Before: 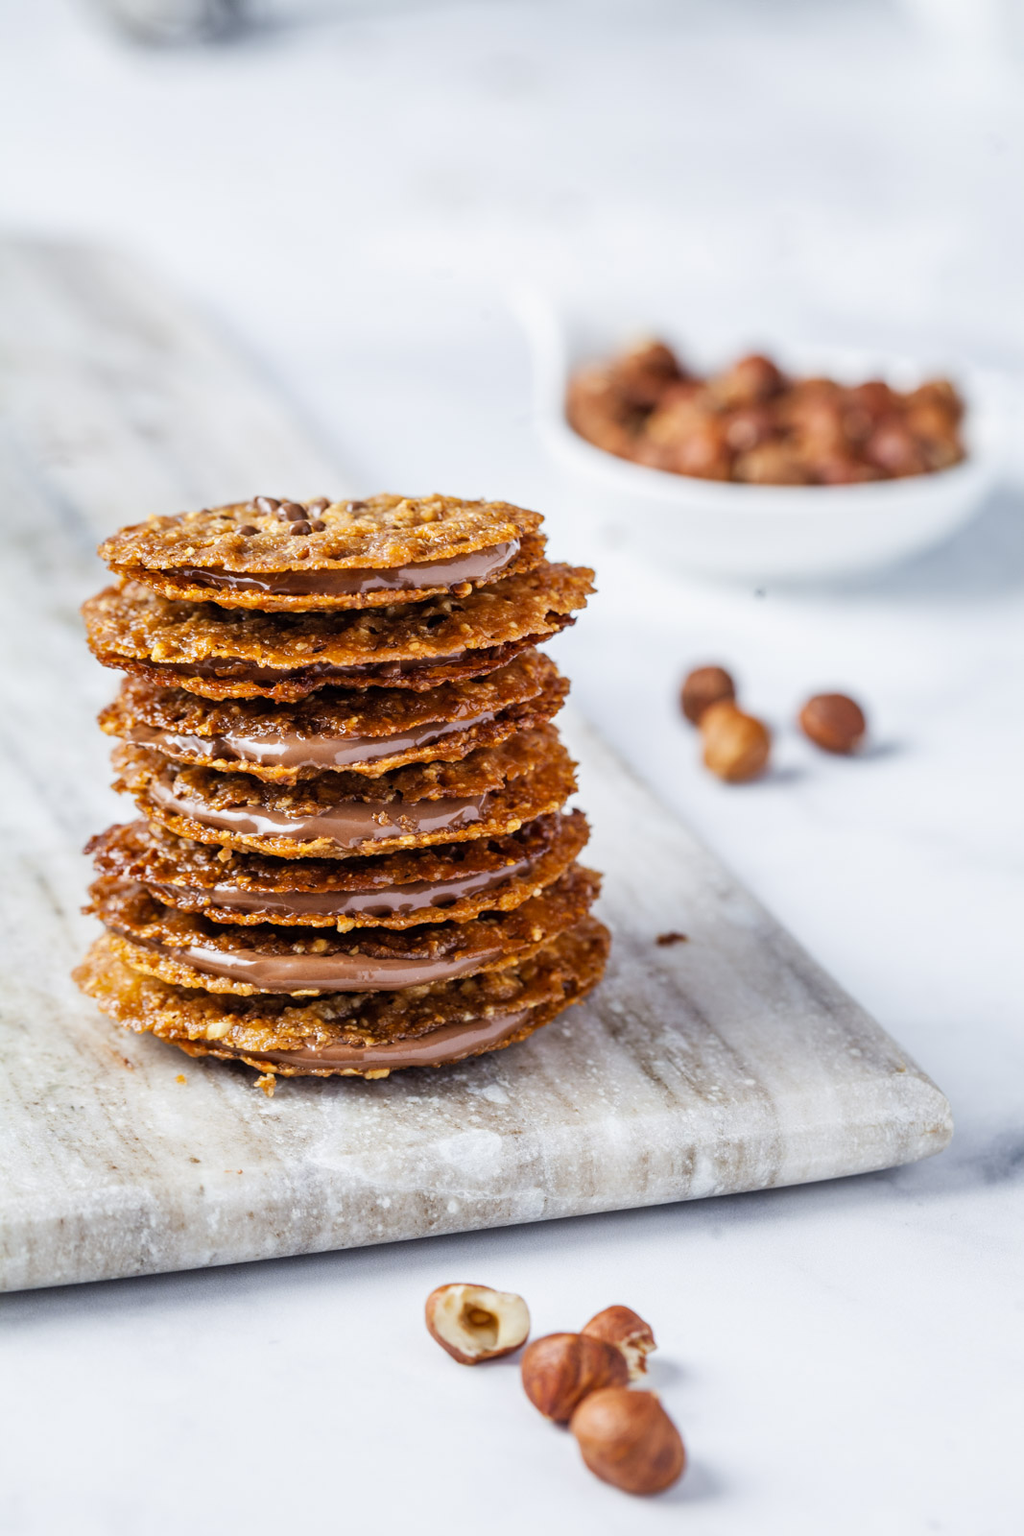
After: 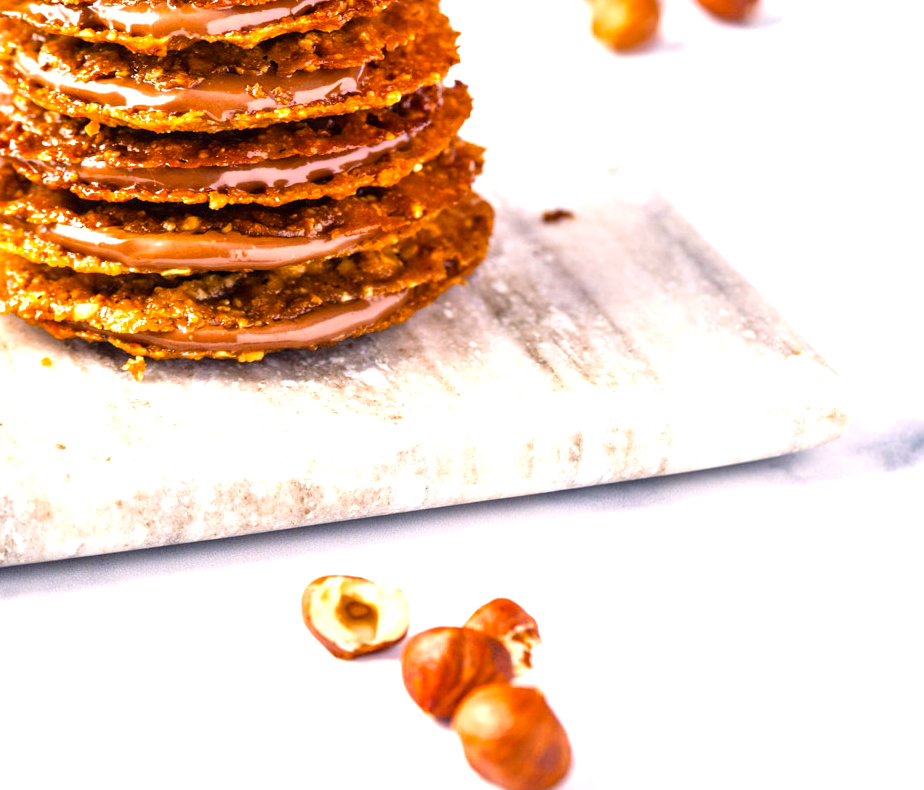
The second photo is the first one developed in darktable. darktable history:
exposure: black level correction 0, exposure 1.001 EV, compensate highlight preservation false
crop and rotate: left 13.311%, top 47.679%, bottom 2.927%
color balance rgb: highlights gain › chroma 3.285%, highlights gain › hue 55.67°, perceptual saturation grading › global saturation 19.841%, perceptual brilliance grading › global brilliance 10.131%, perceptual brilliance grading › shadows 15.356%, global vibrance 7.242%, saturation formula JzAzBz (2021)
